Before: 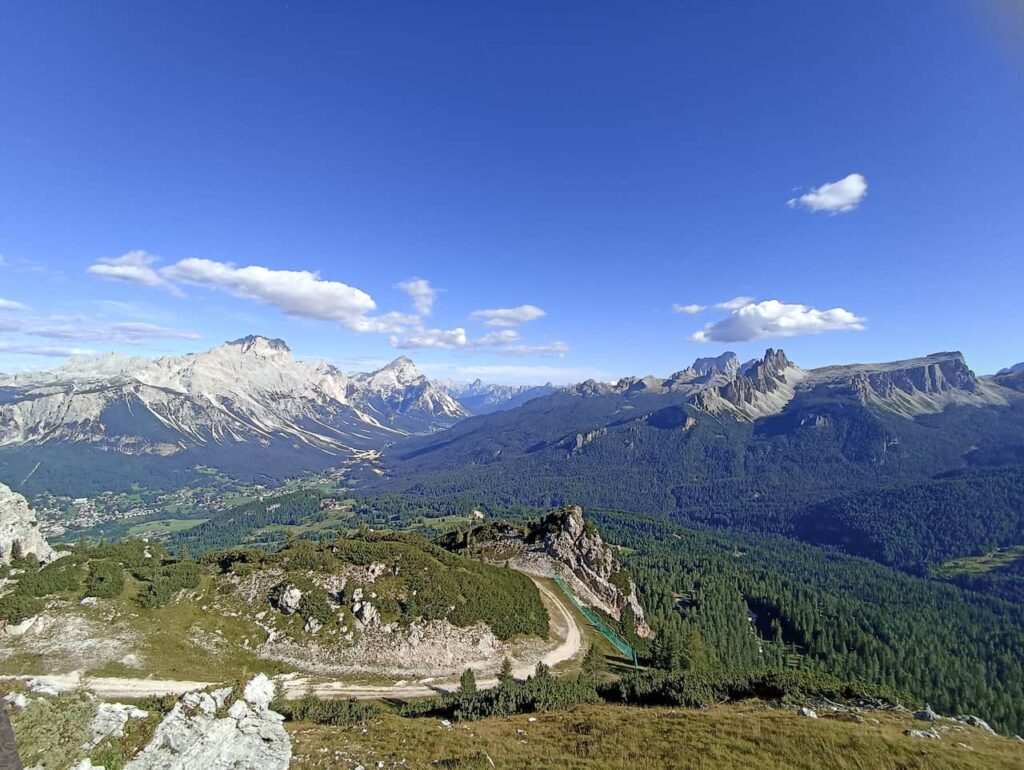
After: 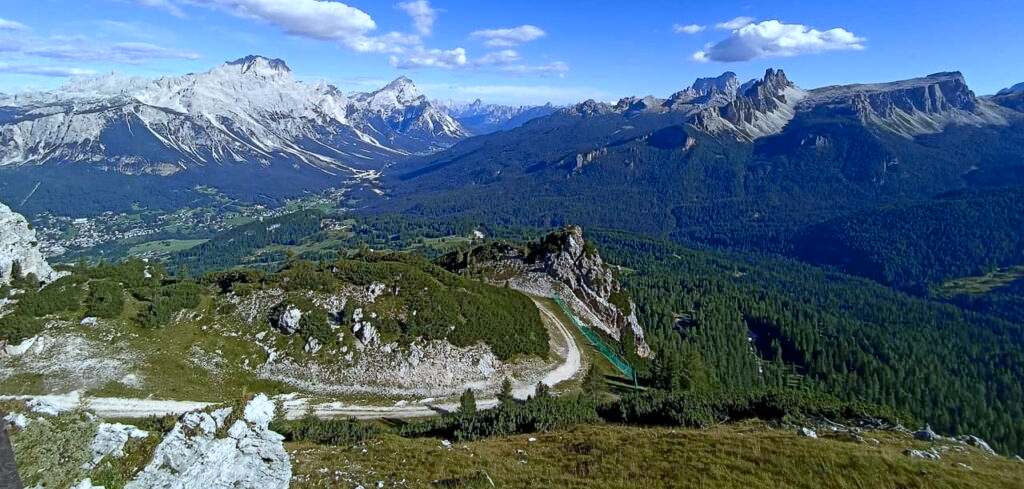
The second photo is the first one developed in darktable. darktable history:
white balance: red 0.924, blue 1.095
tone equalizer: on, module defaults
contrast brightness saturation: contrast 0.07, brightness -0.14, saturation 0.11
crop and rotate: top 36.435%
